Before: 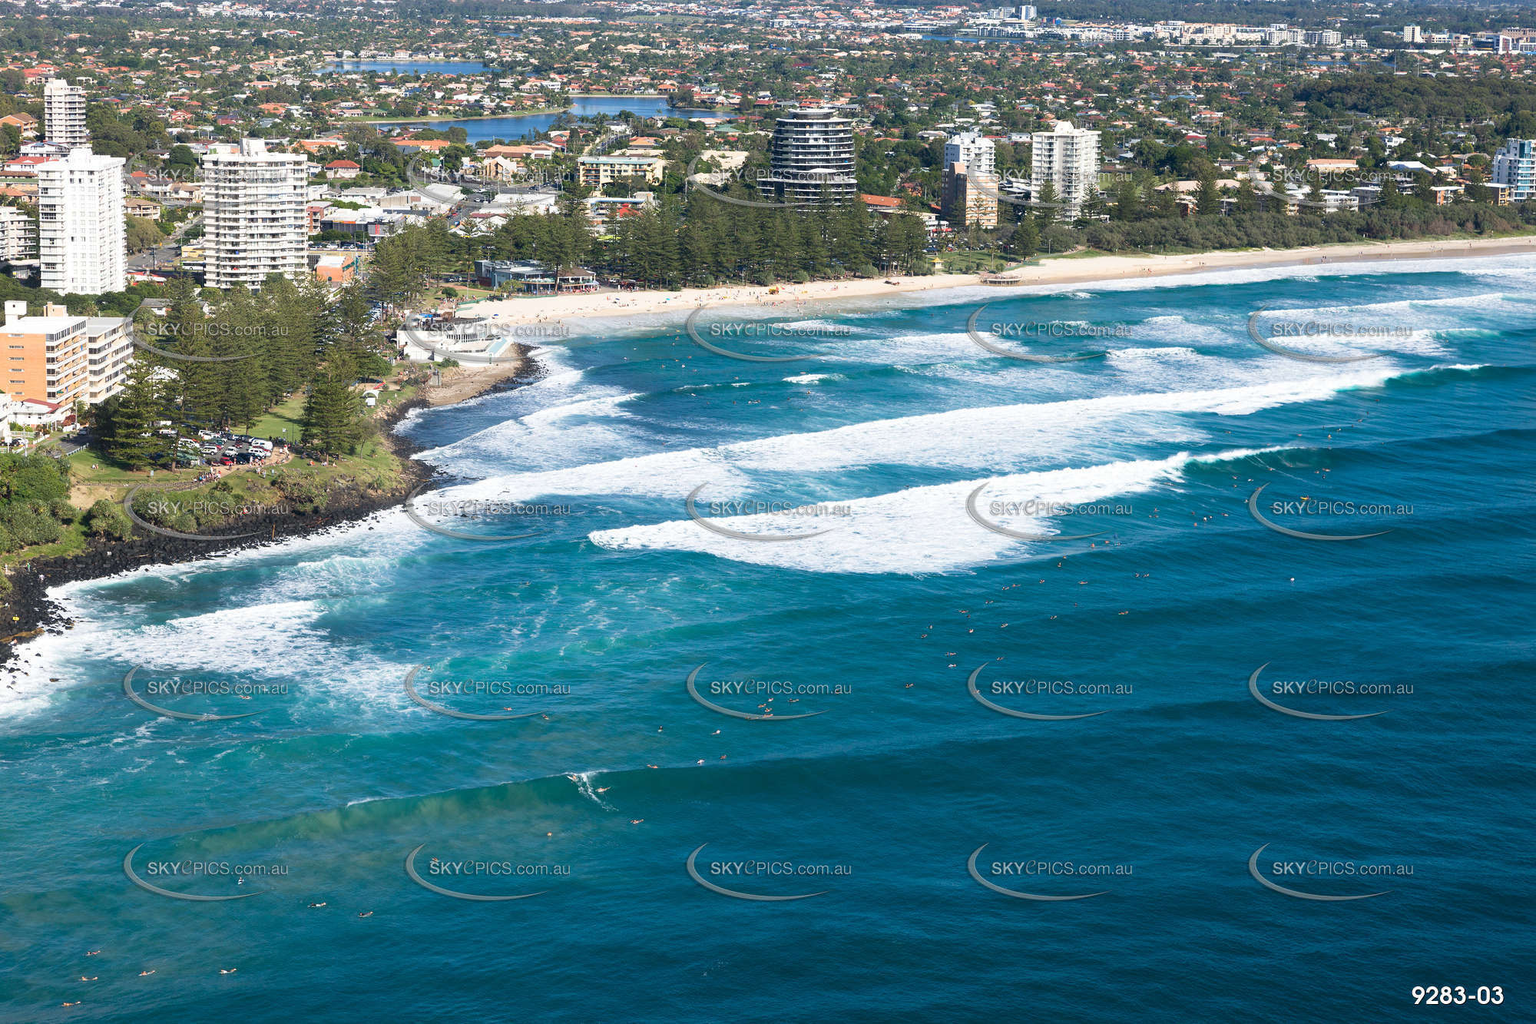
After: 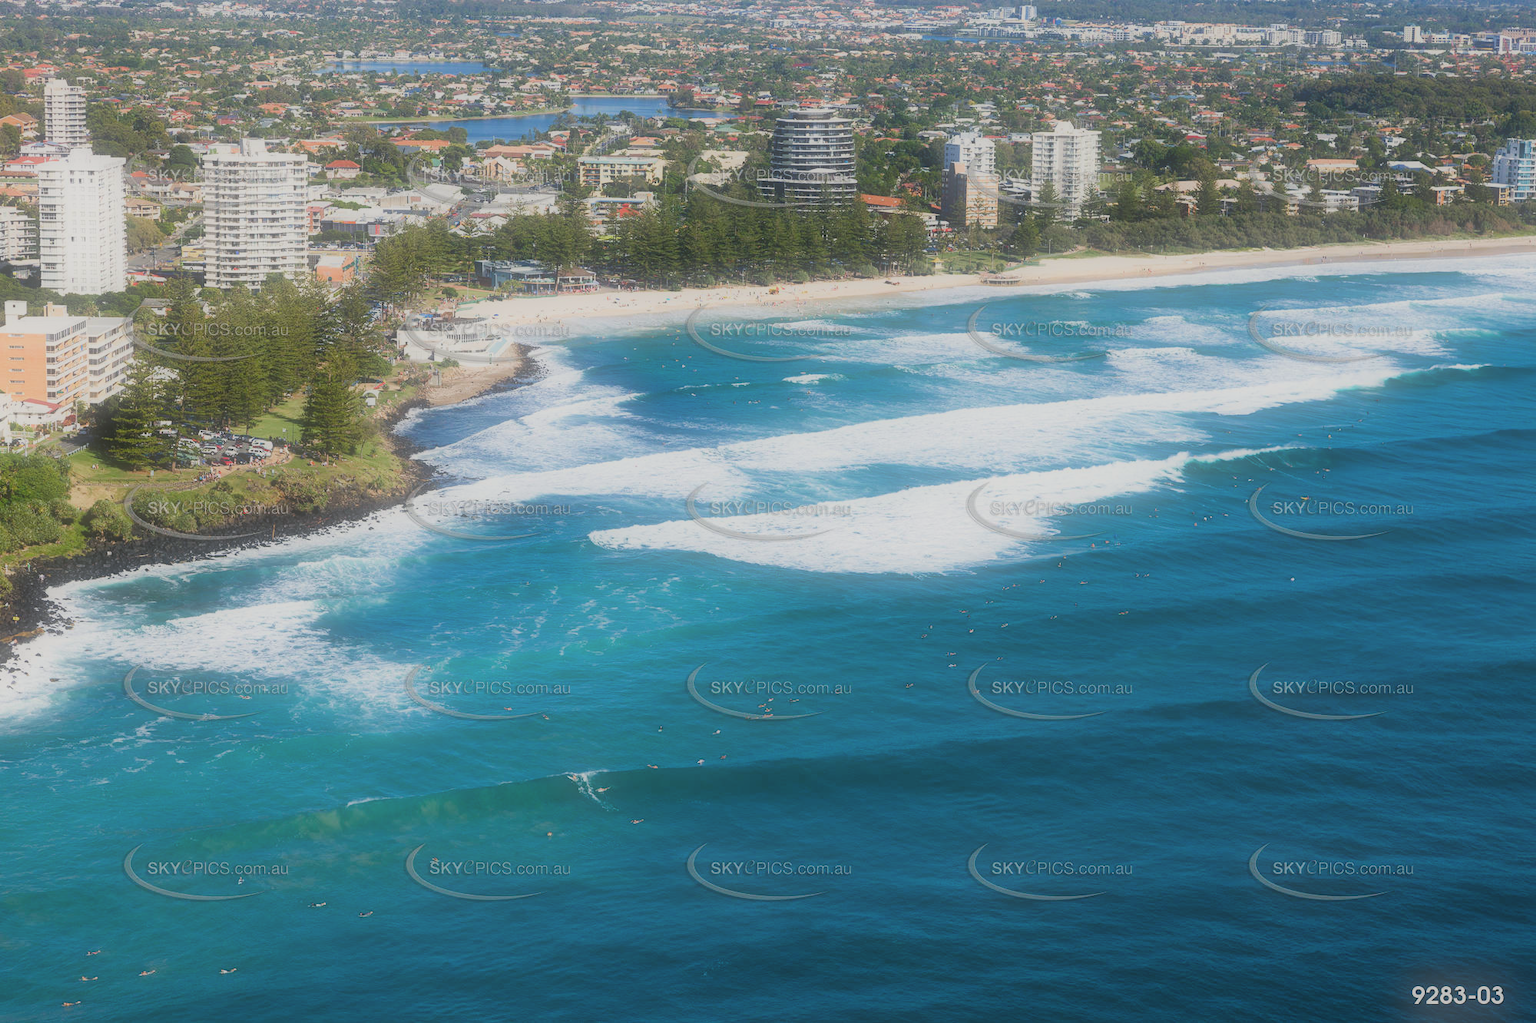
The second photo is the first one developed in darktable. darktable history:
white balance: red 1.009, blue 0.985
filmic rgb: black relative exposure -7.65 EV, white relative exposure 4.56 EV, hardness 3.61, color science v6 (2022)
soften: size 60.24%, saturation 65.46%, brightness 0.506 EV, mix 25.7%
color balance rgb: perceptual saturation grading › global saturation 20%, perceptual saturation grading › highlights -25%, perceptual saturation grading › shadows 50%
